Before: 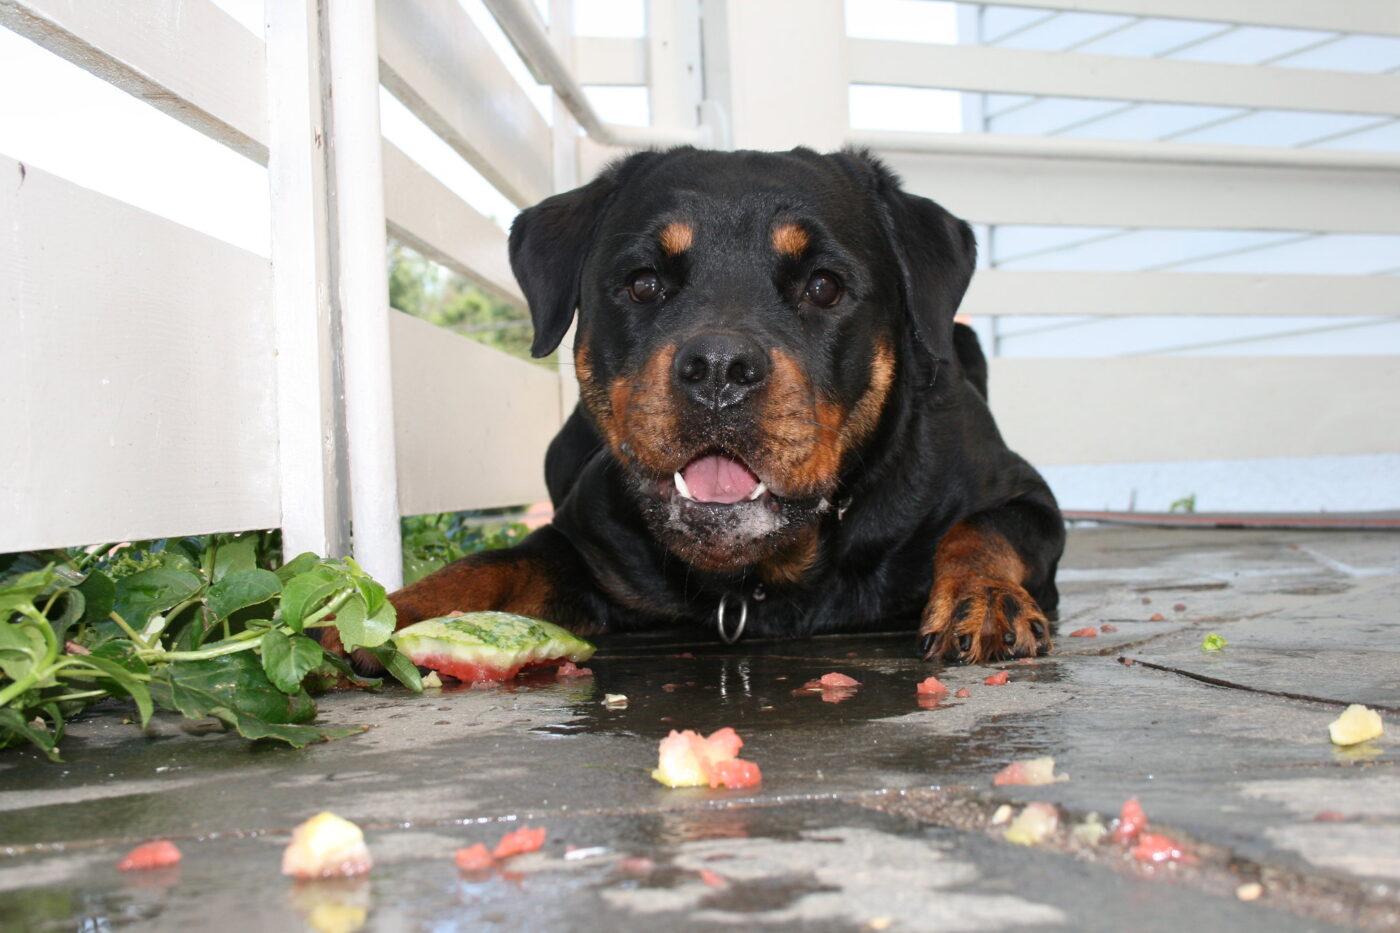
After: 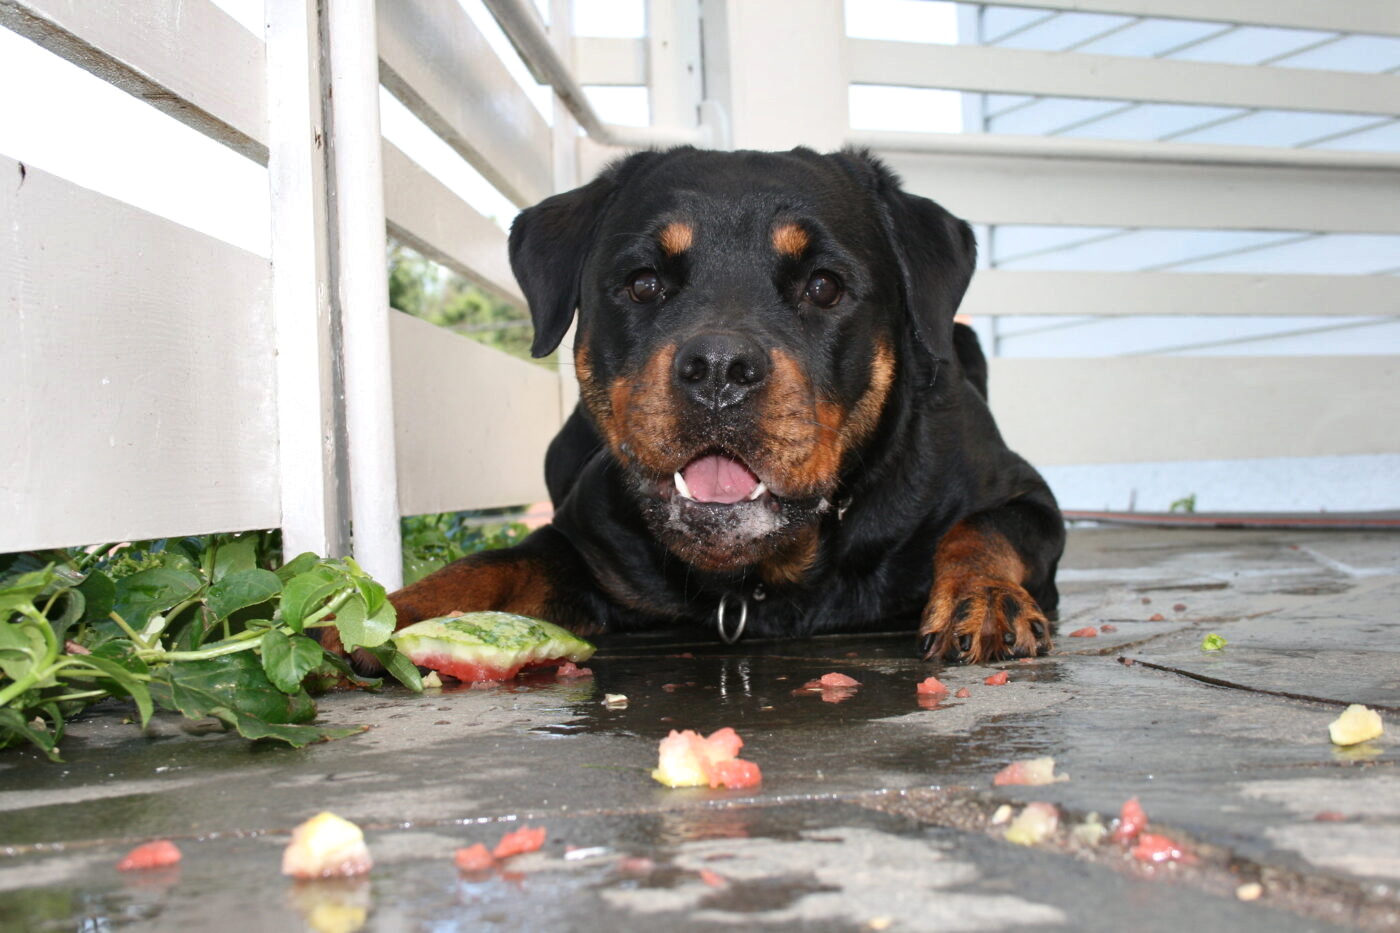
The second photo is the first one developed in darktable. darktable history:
shadows and highlights: shadows 12.1, white point adjustment 1.31, soften with gaussian
